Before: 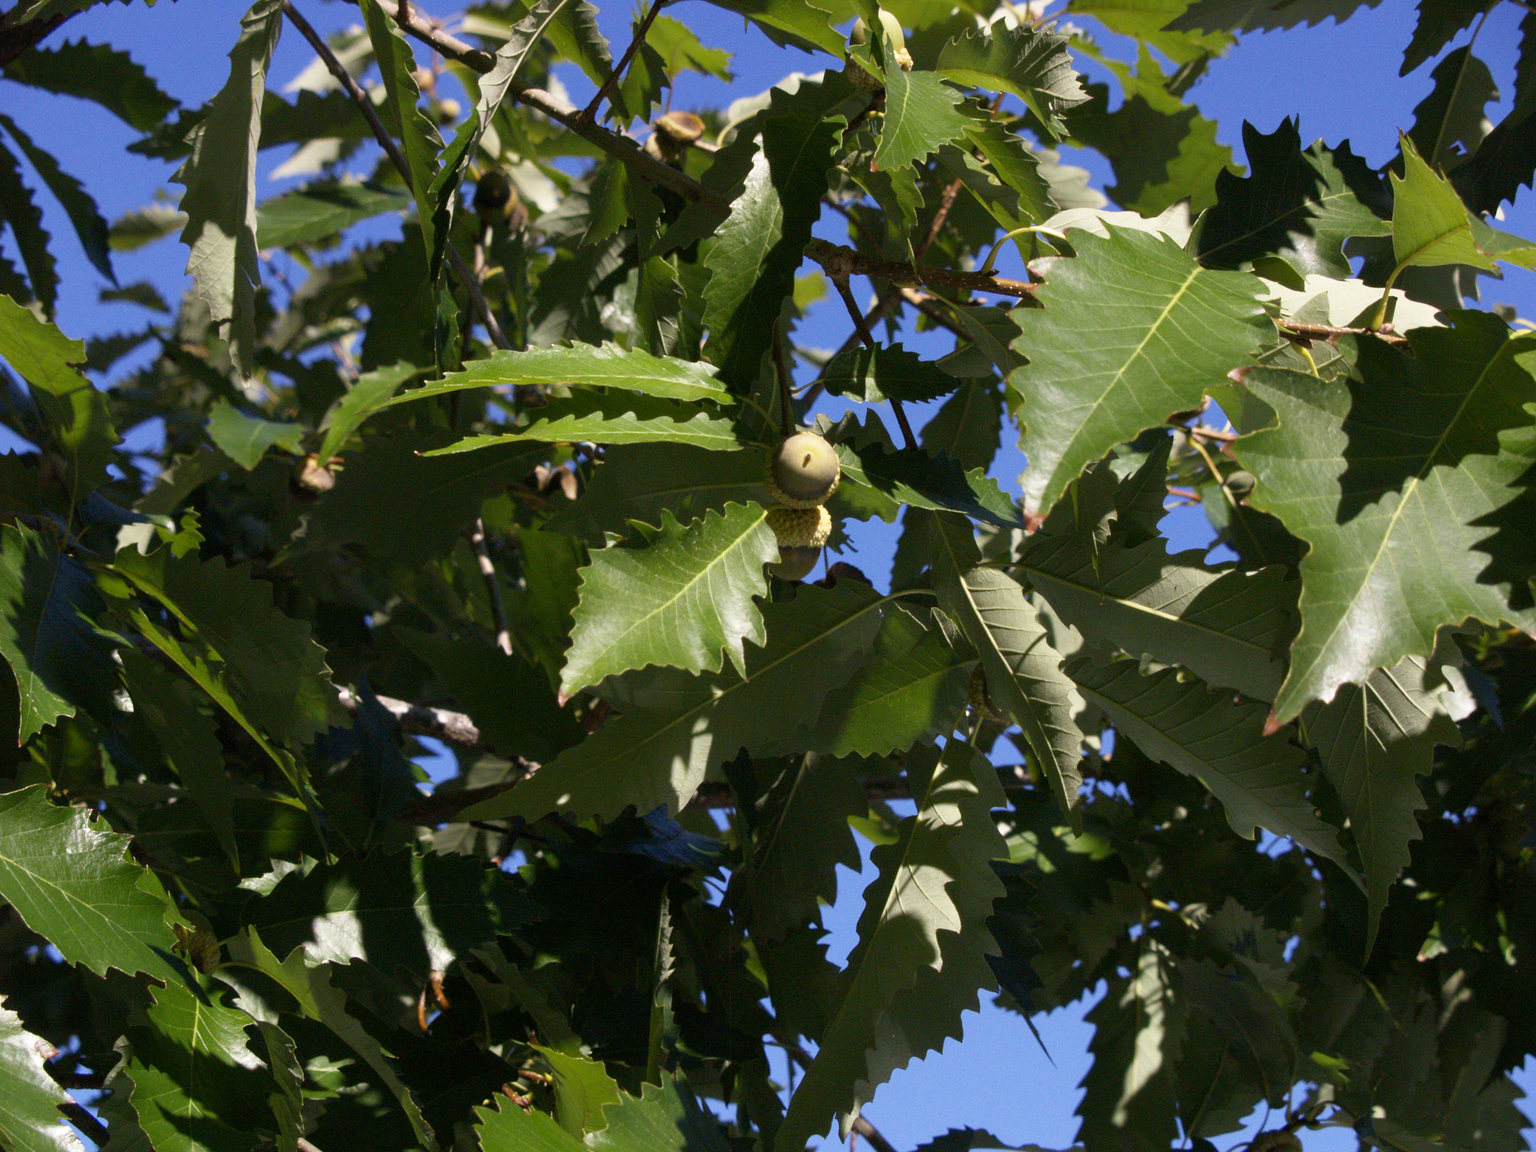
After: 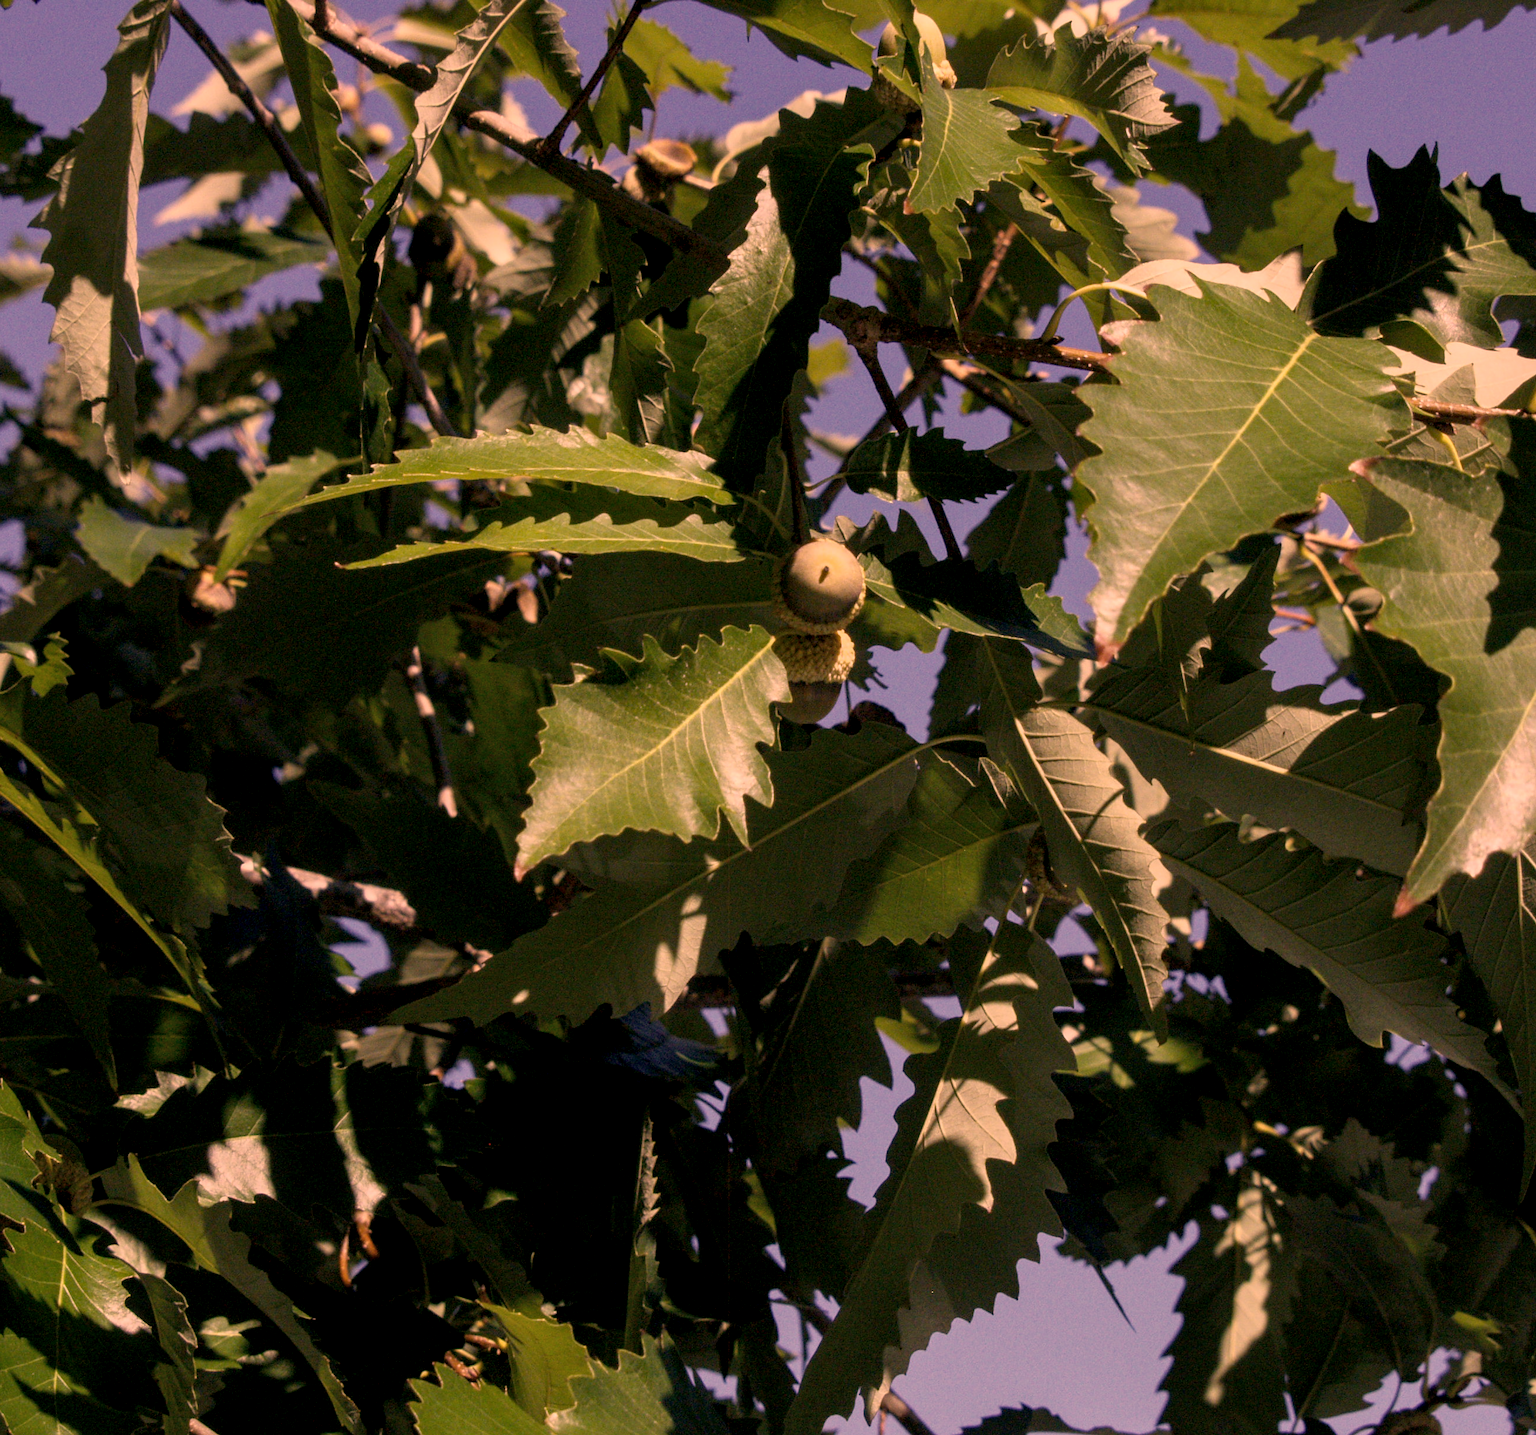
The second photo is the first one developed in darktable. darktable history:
color correction: highlights a* 39.63, highlights b* 39.54, saturation 0.686
exposure: black level correction 0.001, exposure 1.995 EV, compensate exposure bias true, compensate highlight preservation false
crop and rotate: left 9.51%, right 10.253%
local contrast: detail 130%
